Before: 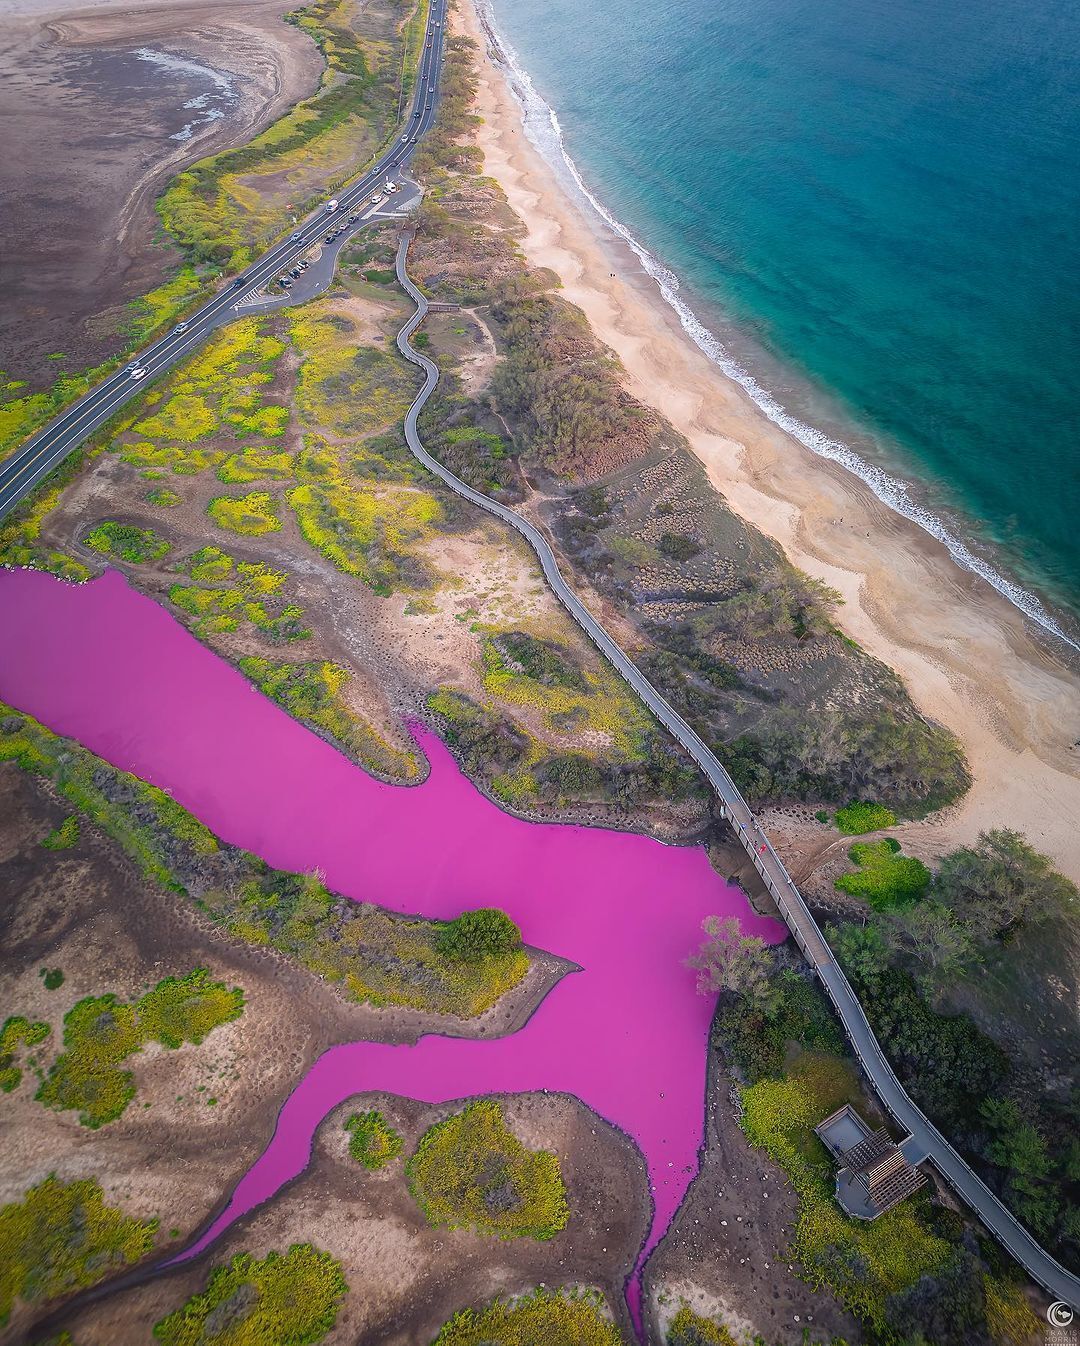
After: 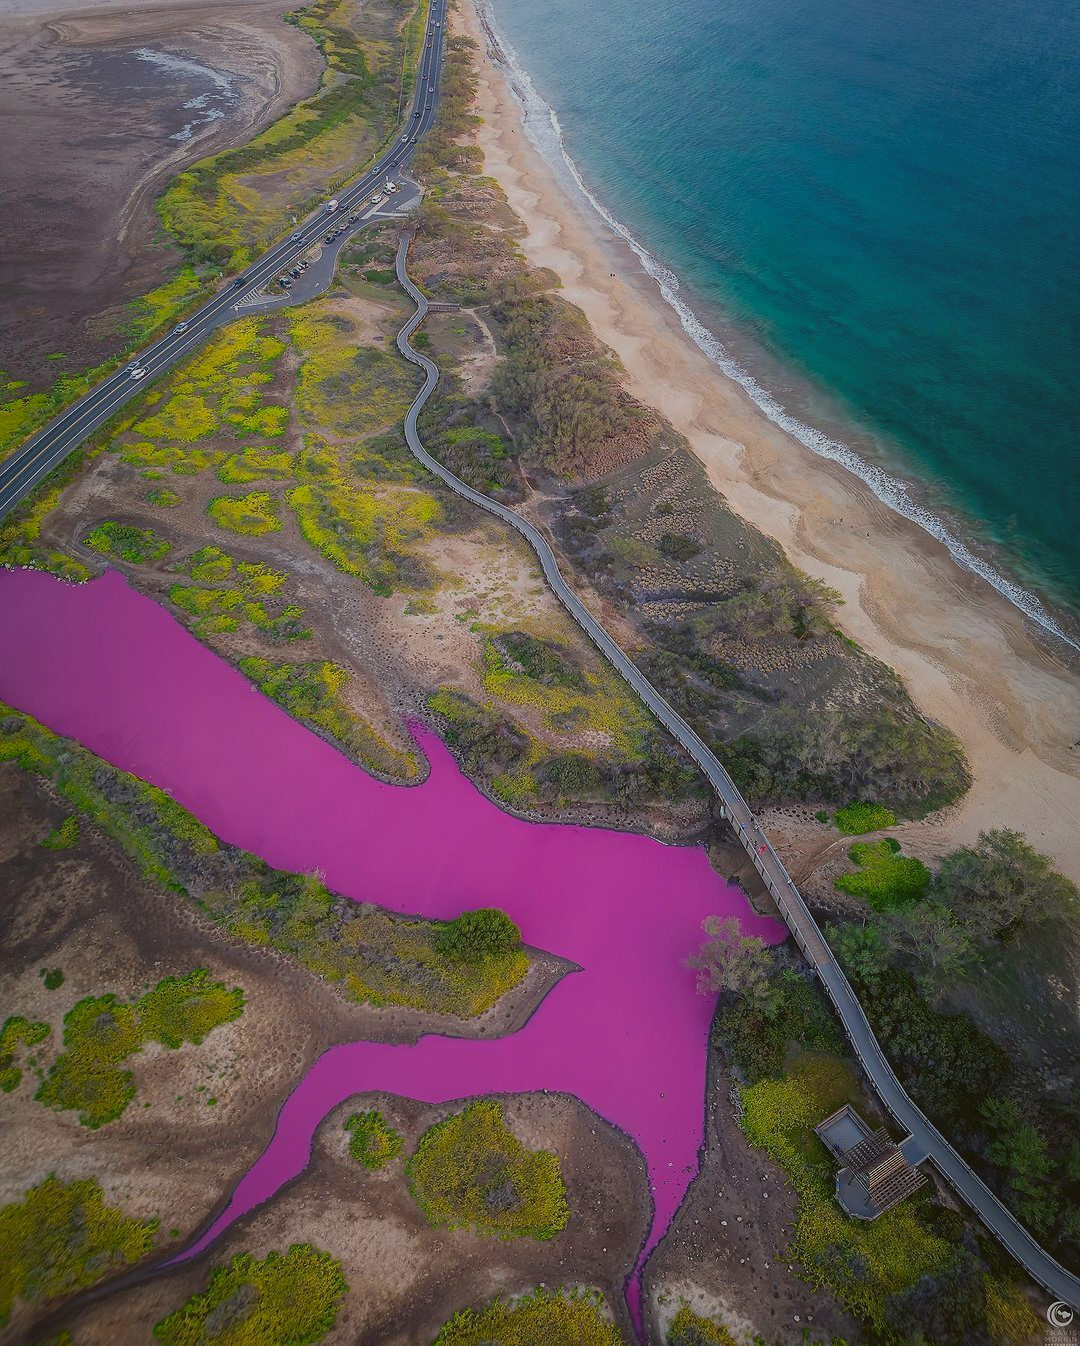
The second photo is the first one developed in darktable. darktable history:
color balance: lift [1.004, 1.002, 1.002, 0.998], gamma [1, 1.007, 1.002, 0.993], gain [1, 0.977, 1.013, 1.023], contrast -3.64%
exposure: exposure -0.36 EV, compensate highlight preservation false
shadows and highlights: radius 121.13, shadows 21.4, white point adjustment -9.72, highlights -14.39, soften with gaussian
